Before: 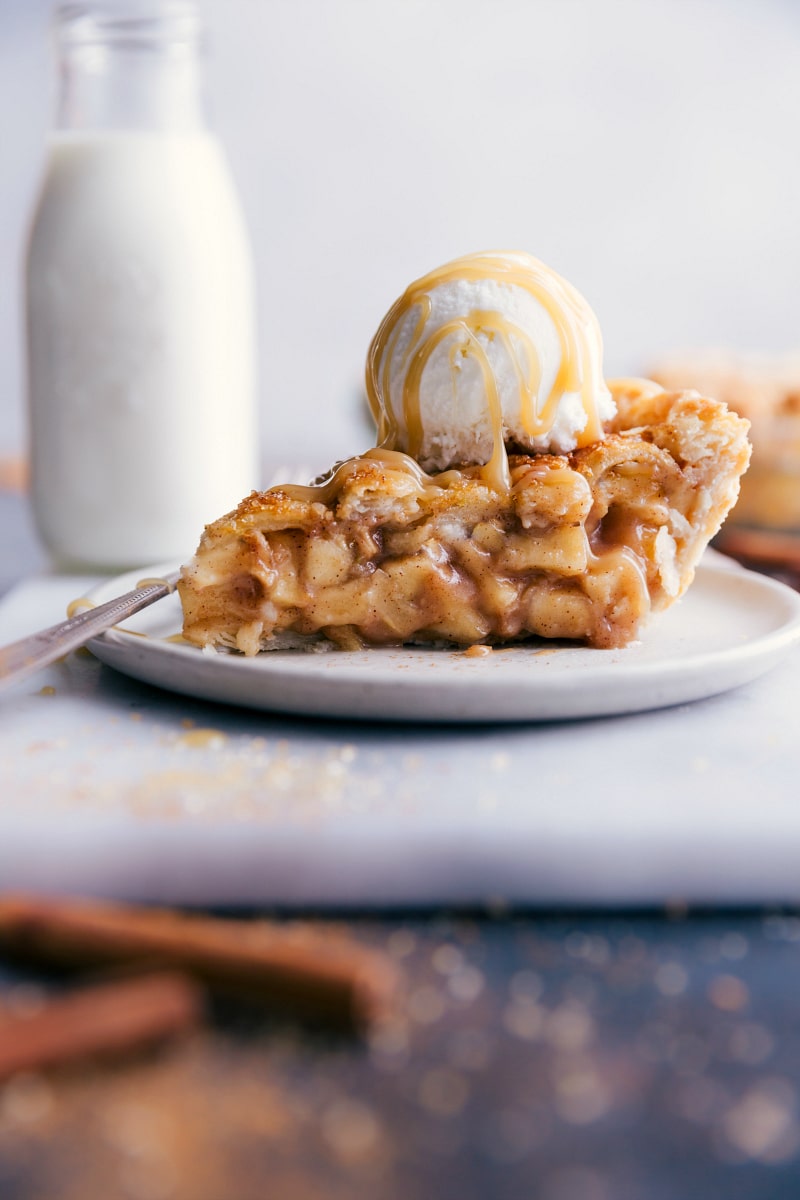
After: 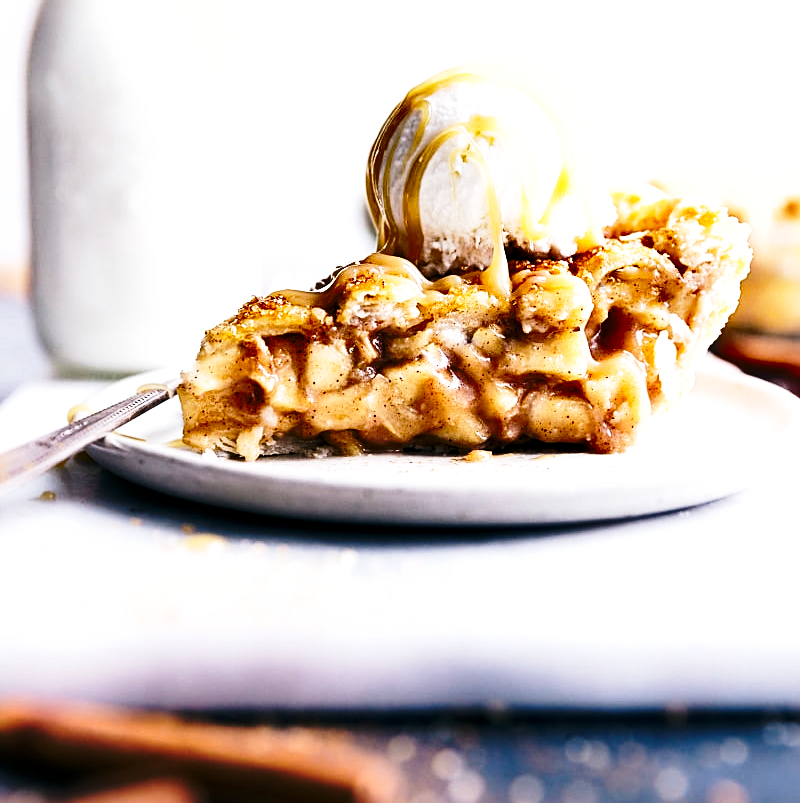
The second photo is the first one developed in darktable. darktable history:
sharpen: on, module defaults
crop: top 16.291%, bottom 16.741%
base curve: curves: ch0 [(0, 0) (0.036, 0.037) (0.121, 0.228) (0.46, 0.76) (0.859, 0.983) (1, 1)], preserve colors none
tone equalizer: -8 EV -0.772 EV, -7 EV -0.675 EV, -6 EV -0.64 EV, -5 EV -0.38 EV, -3 EV 0.369 EV, -2 EV 0.6 EV, -1 EV 0.693 EV, +0 EV 0.766 EV, edges refinement/feathering 500, mask exposure compensation -1.57 EV, preserve details no
shadows and highlights: low approximation 0.01, soften with gaussian
contrast equalizer: y [[0.515 ×6], [0.507 ×6], [0.425 ×6], [0 ×6], [0 ×6]]
